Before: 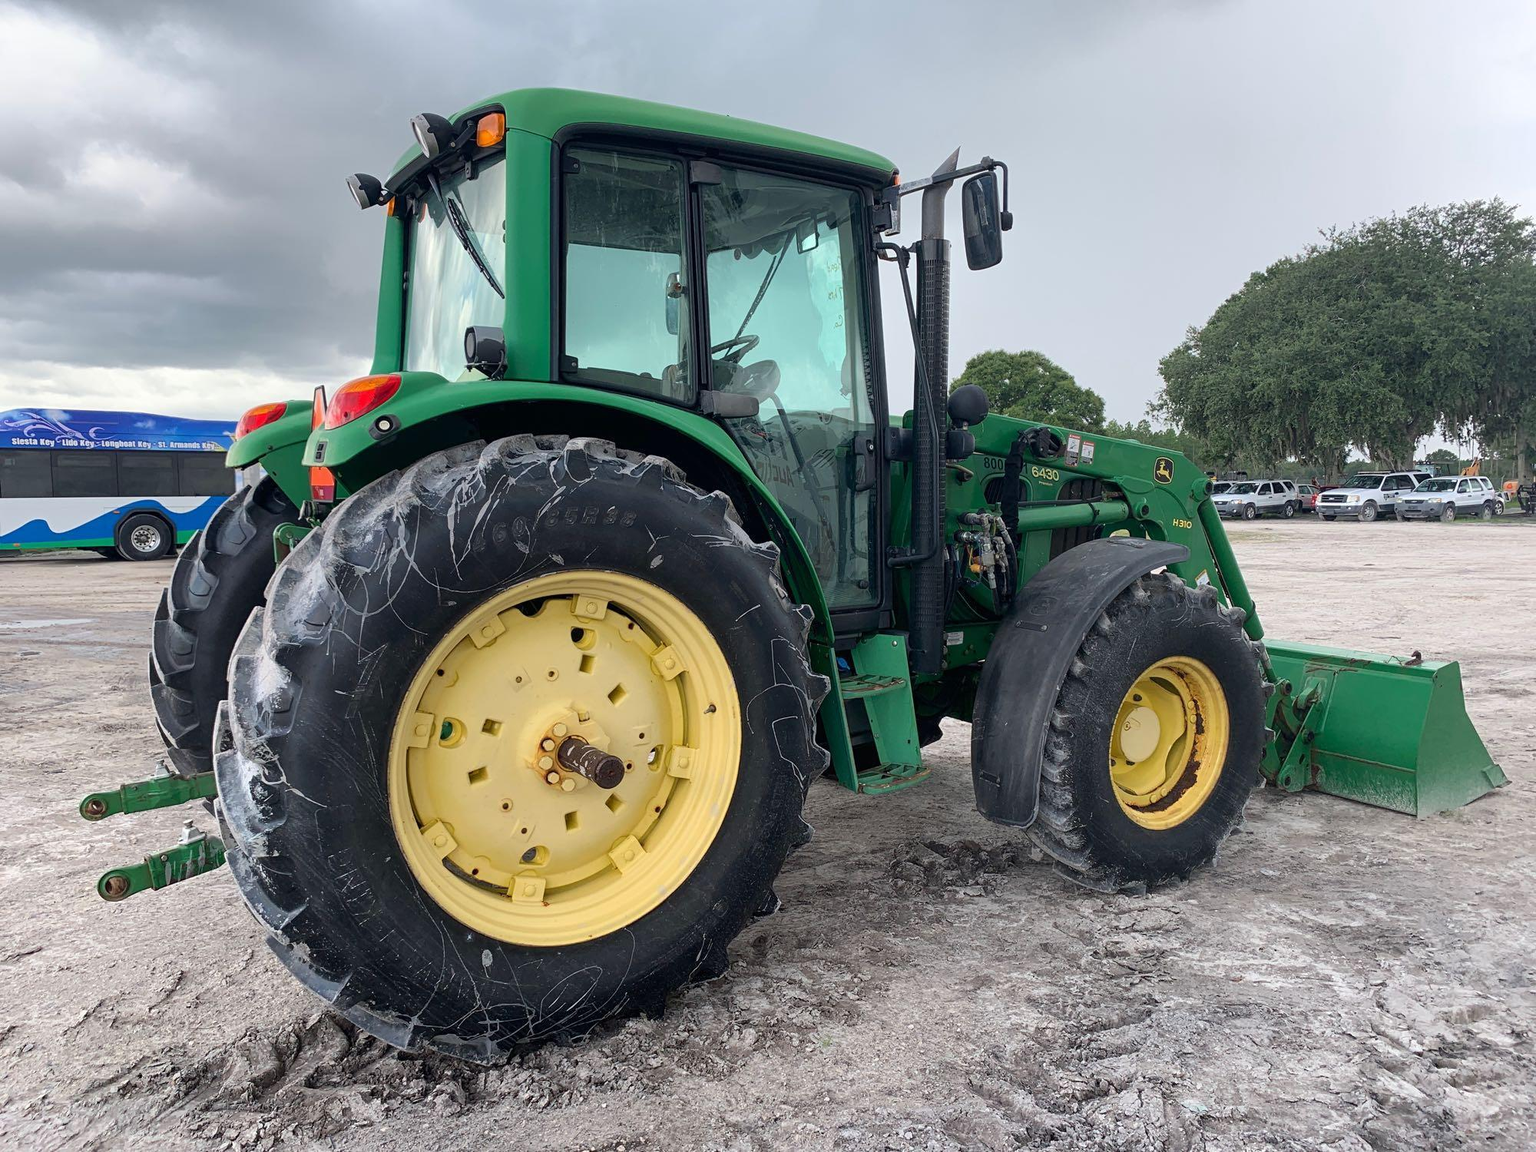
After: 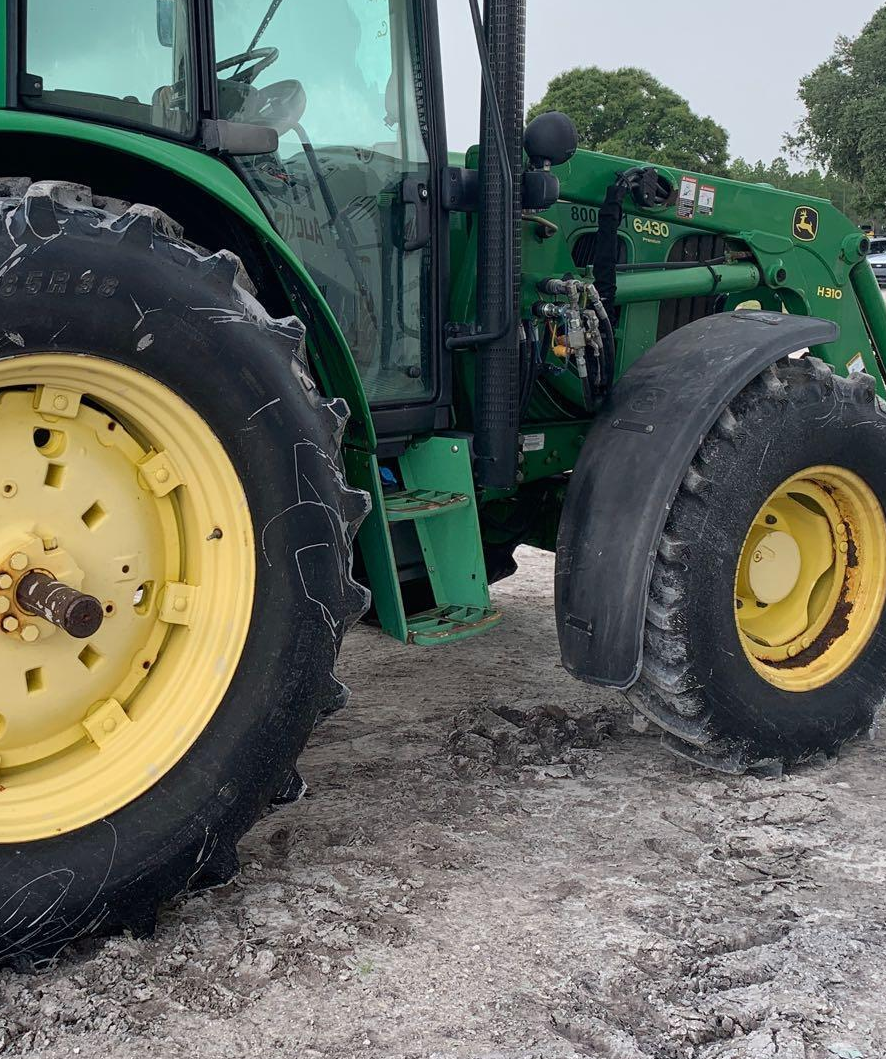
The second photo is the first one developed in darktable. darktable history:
crop: left 35.535%, top 25.956%, right 20.14%, bottom 3.396%
